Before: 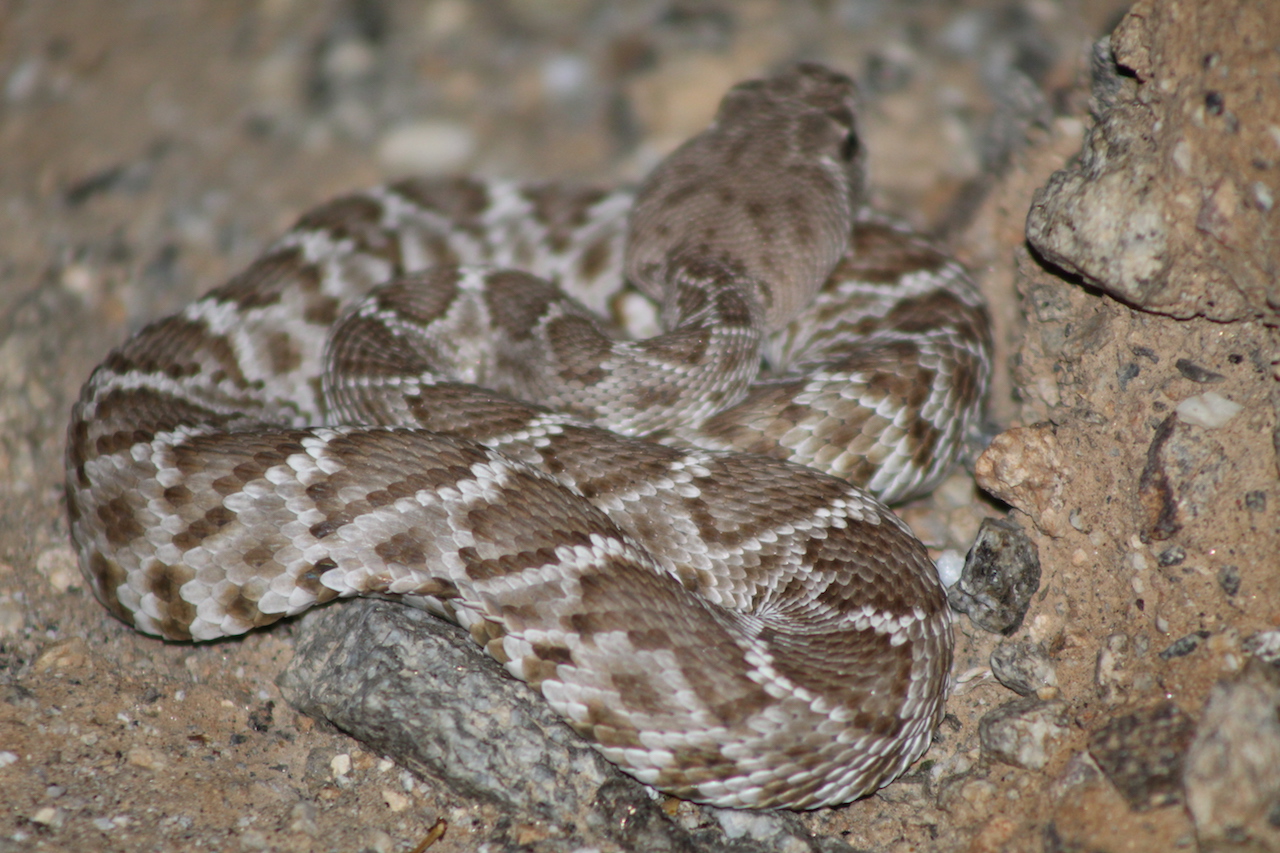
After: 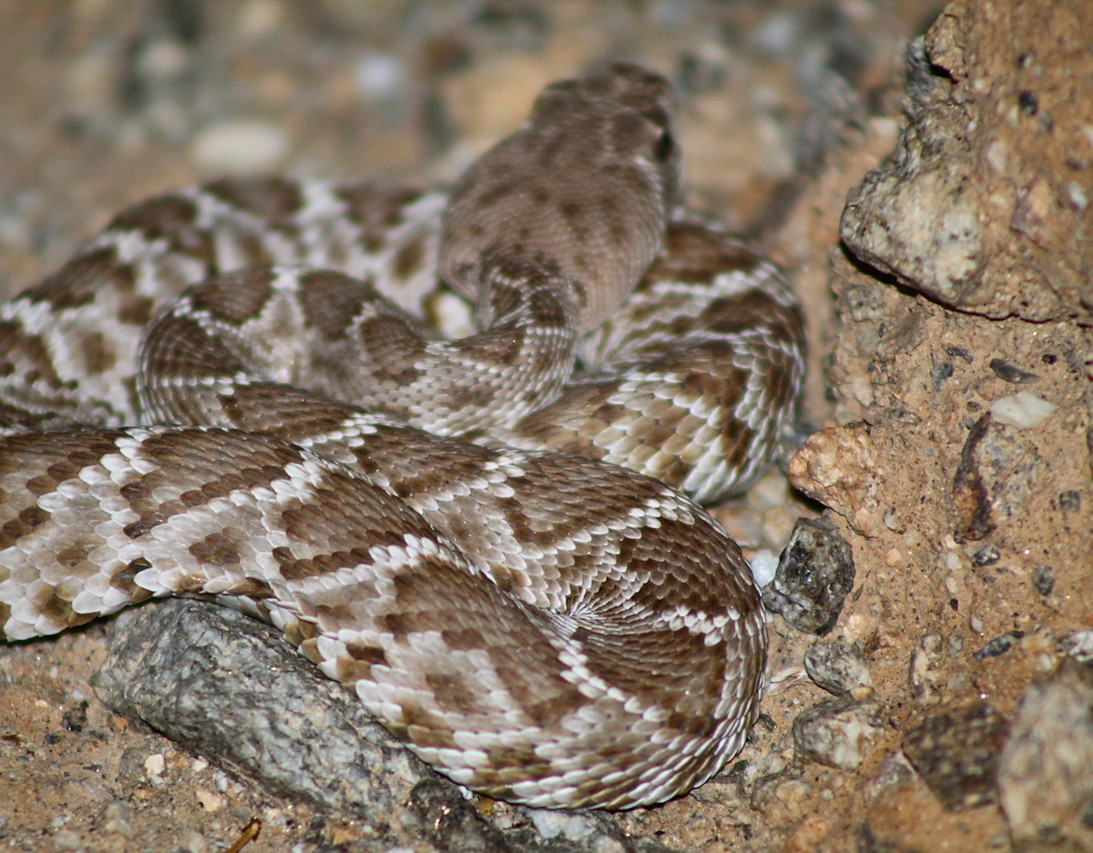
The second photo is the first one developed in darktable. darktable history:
contrast brightness saturation: contrast 0.16, saturation 0.32
crop and rotate: left 14.584%
sharpen: radius 1.864, amount 0.398, threshold 1.271
